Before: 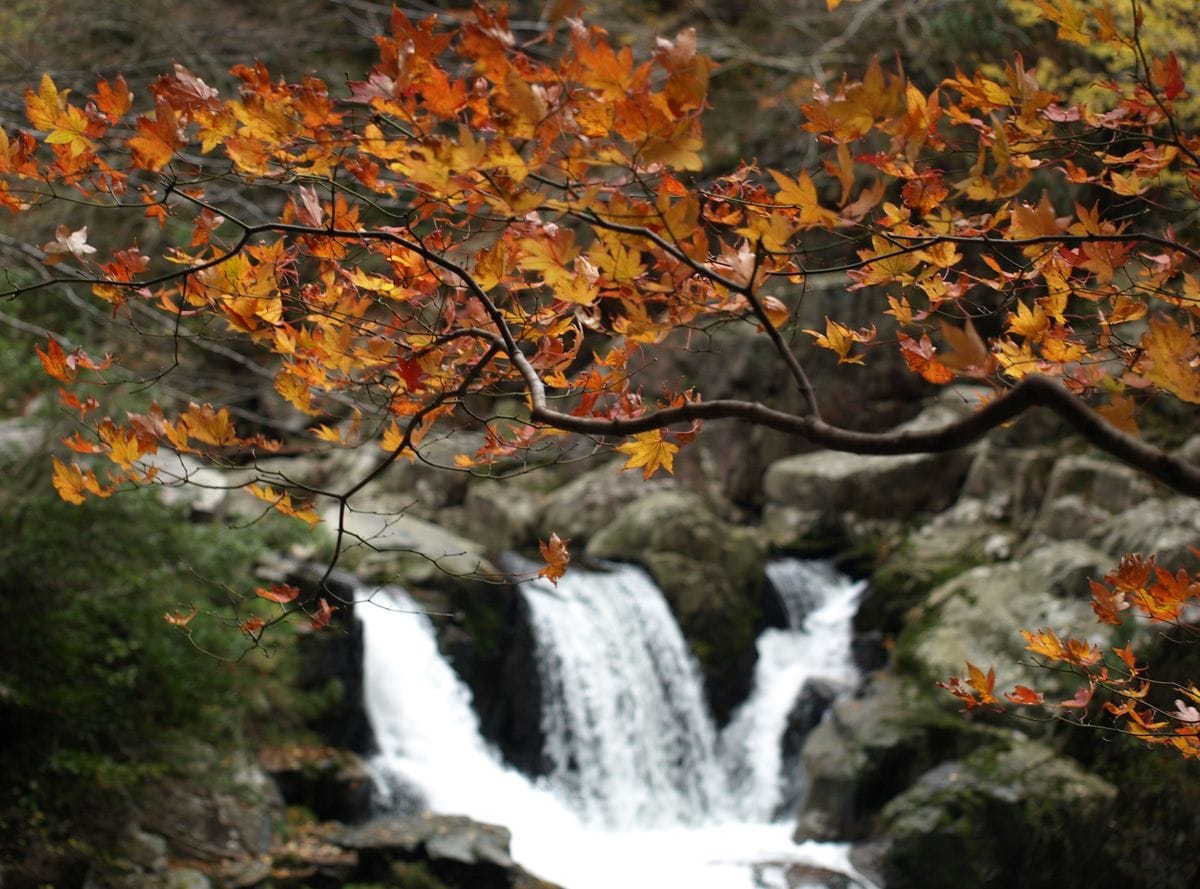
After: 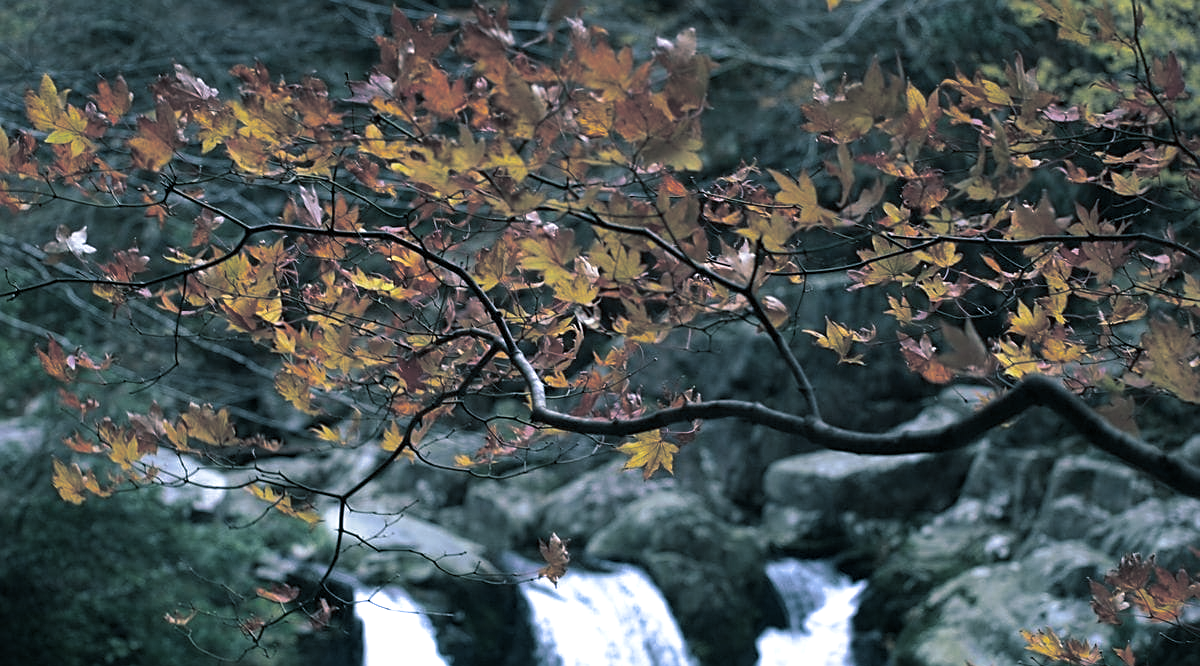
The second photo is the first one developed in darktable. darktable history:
crop: bottom 24.988%
sharpen: on, module defaults
white balance: red 0.871, blue 1.249
exposure: exposure 0.178 EV, compensate exposure bias true, compensate highlight preservation false
split-toning: shadows › hue 205.2°, shadows › saturation 0.43, highlights › hue 54°, highlights › saturation 0.54
